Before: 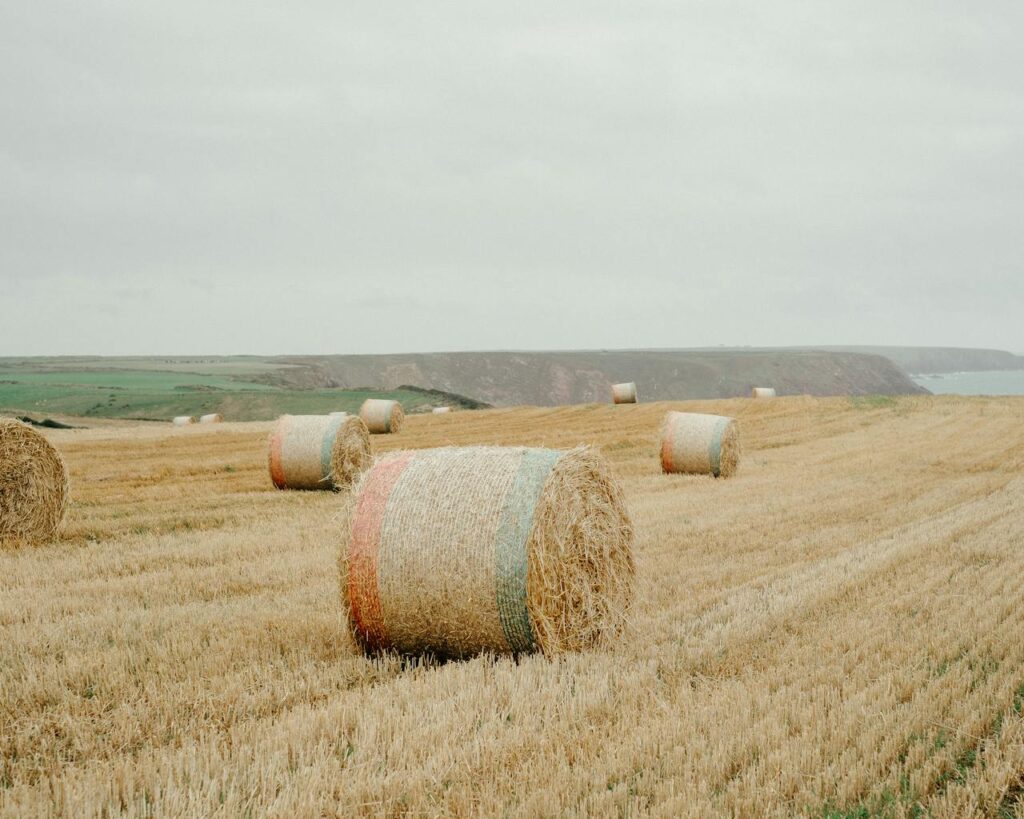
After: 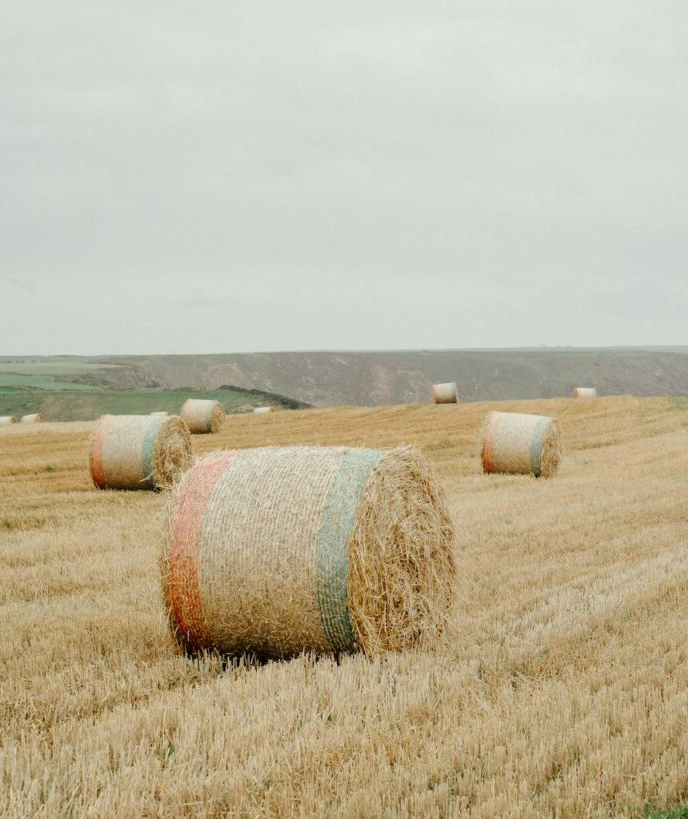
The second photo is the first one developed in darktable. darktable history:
crop and rotate: left 17.546%, right 15.23%
tone equalizer: on, module defaults
